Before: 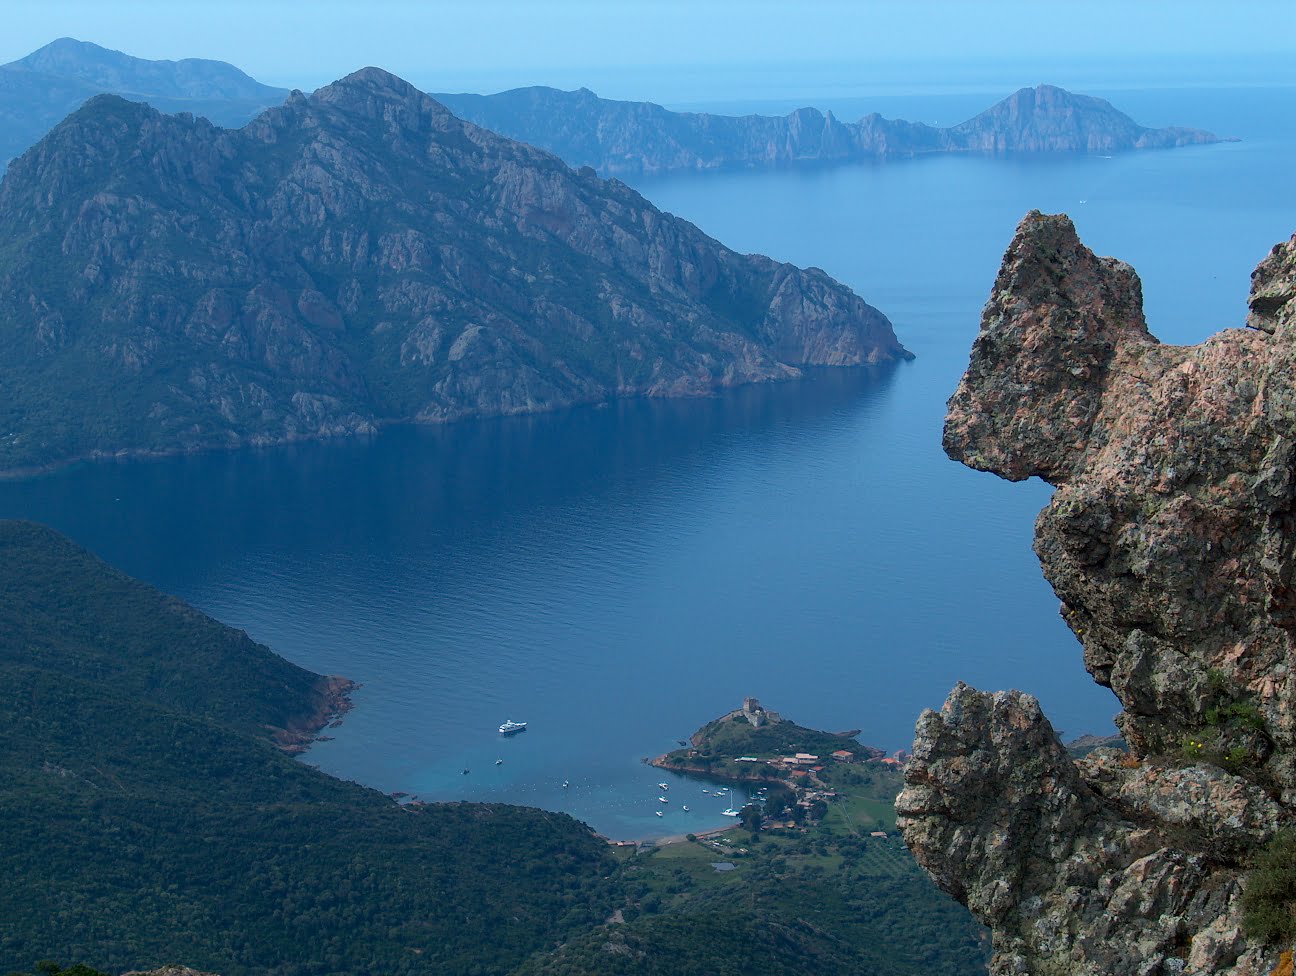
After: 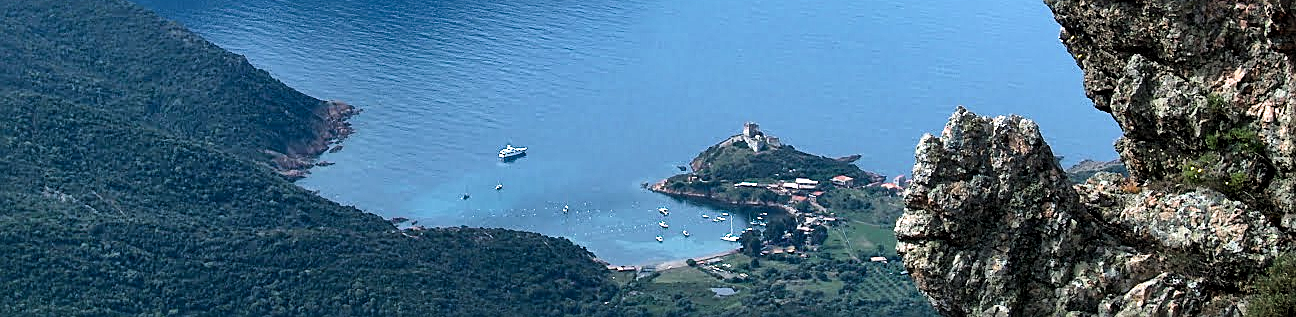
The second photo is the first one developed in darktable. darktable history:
shadows and highlights: radius 117.7, shadows 41.96, highlights -61.93, soften with gaussian
local contrast: mode bilateral grid, contrast 20, coarseness 51, detail 149%, midtone range 0.2
color correction: highlights b* 0.008
crop and rotate: top 59.069%, bottom 8.439%
exposure: exposure 0.776 EV, compensate highlight preservation false
filmic rgb: black relative exposure -7.97 EV, white relative exposure 2.18 EV, hardness 7.03
sharpen: on, module defaults
